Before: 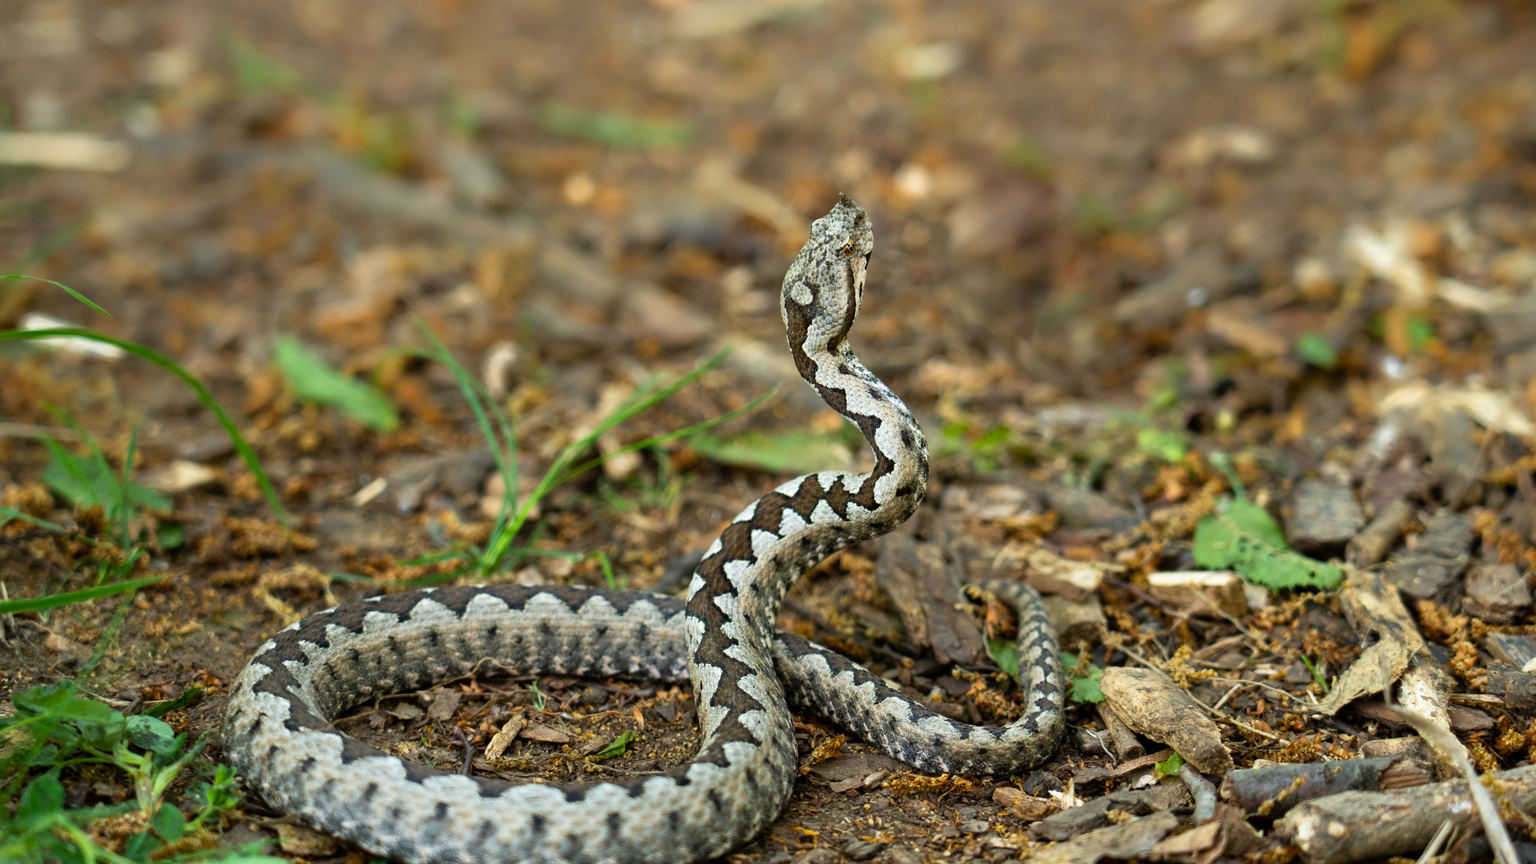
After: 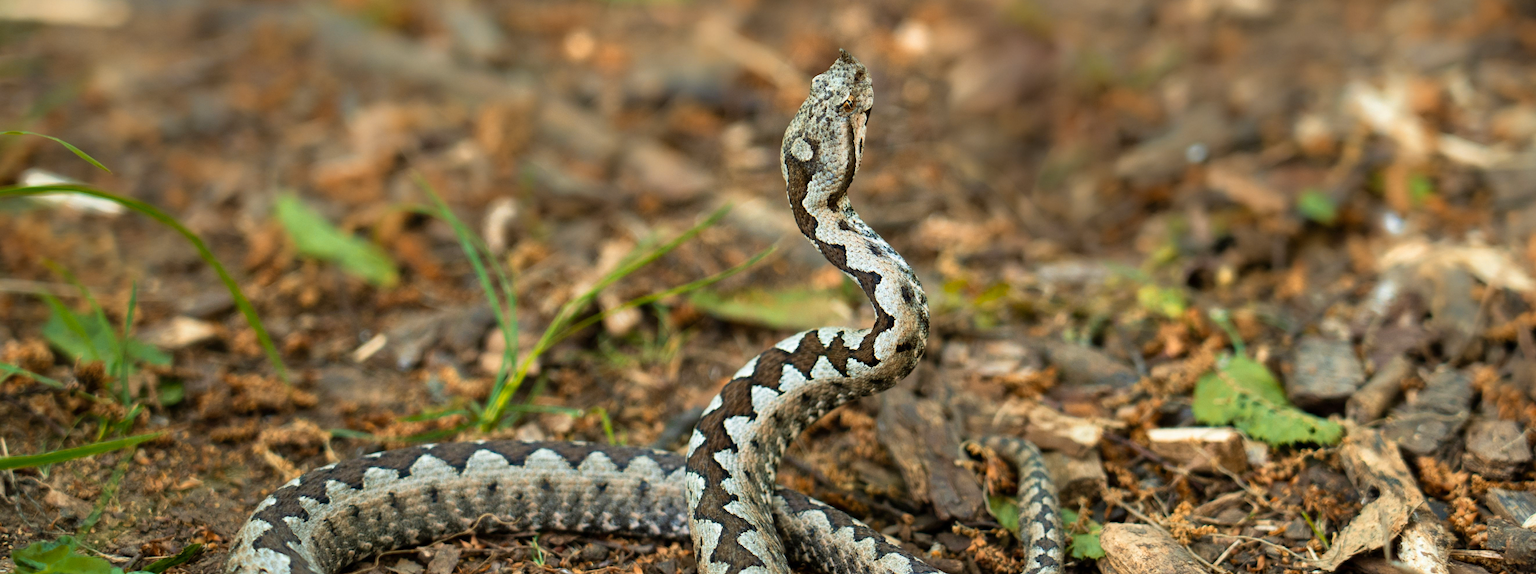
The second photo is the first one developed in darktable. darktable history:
shadows and highlights: shadows 32.83, highlights -47.7, soften with gaussian
white balance: emerald 1
color zones: curves: ch2 [(0, 0.5) (0.143, 0.5) (0.286, 0.416) (0.429, 0.5) (0.571, 0.5) (0.714, 0.5) (0.857, 0.5) (1, 0.5)]
velvia: strength 15%
crop: top 16.727%, bottom 16.727%
